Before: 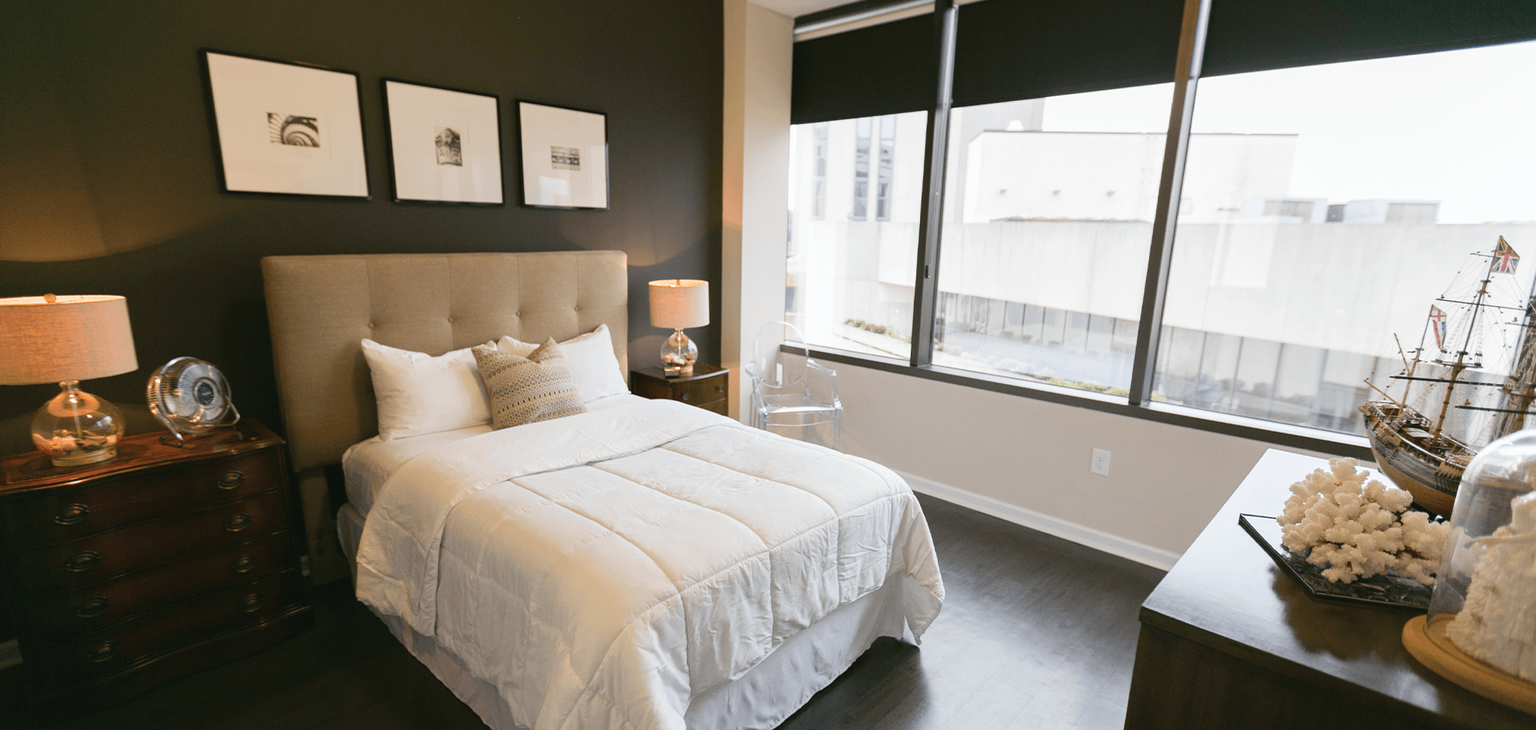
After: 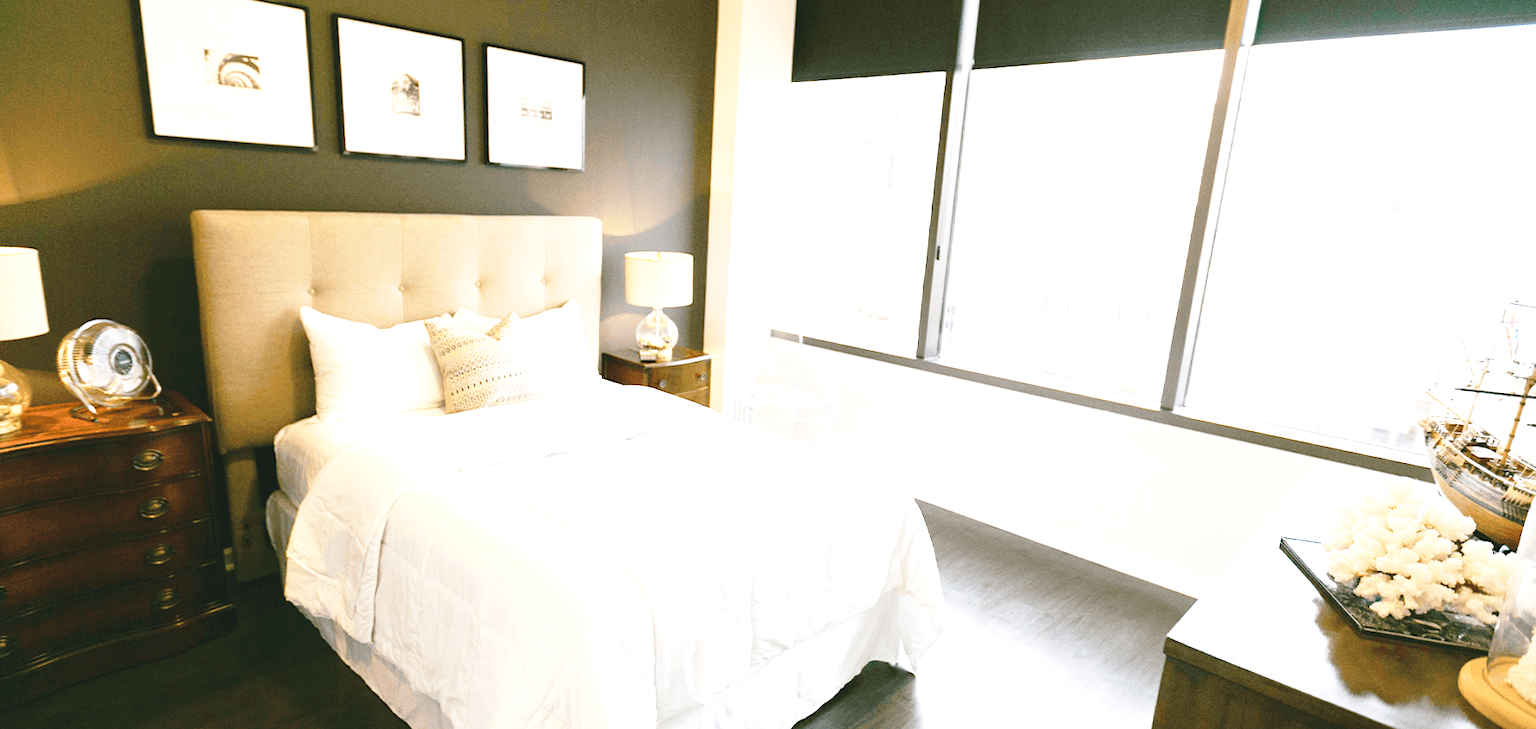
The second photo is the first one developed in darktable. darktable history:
base curve: curves: ch0 [(0, 0) (0.028, 0.03) (0.121, 0.232) (0.46, 0.748) (0.859, 0.968) (1, 1)], preserve colors none
crop and rotate: angle -1.96°, left 3.097%, top 4.154%, right 1.586%, bottom 0.529%
exposure: black level correction 0, exposure 1.379 EV, compensate exposure bias true, compensate highlight preservation false
